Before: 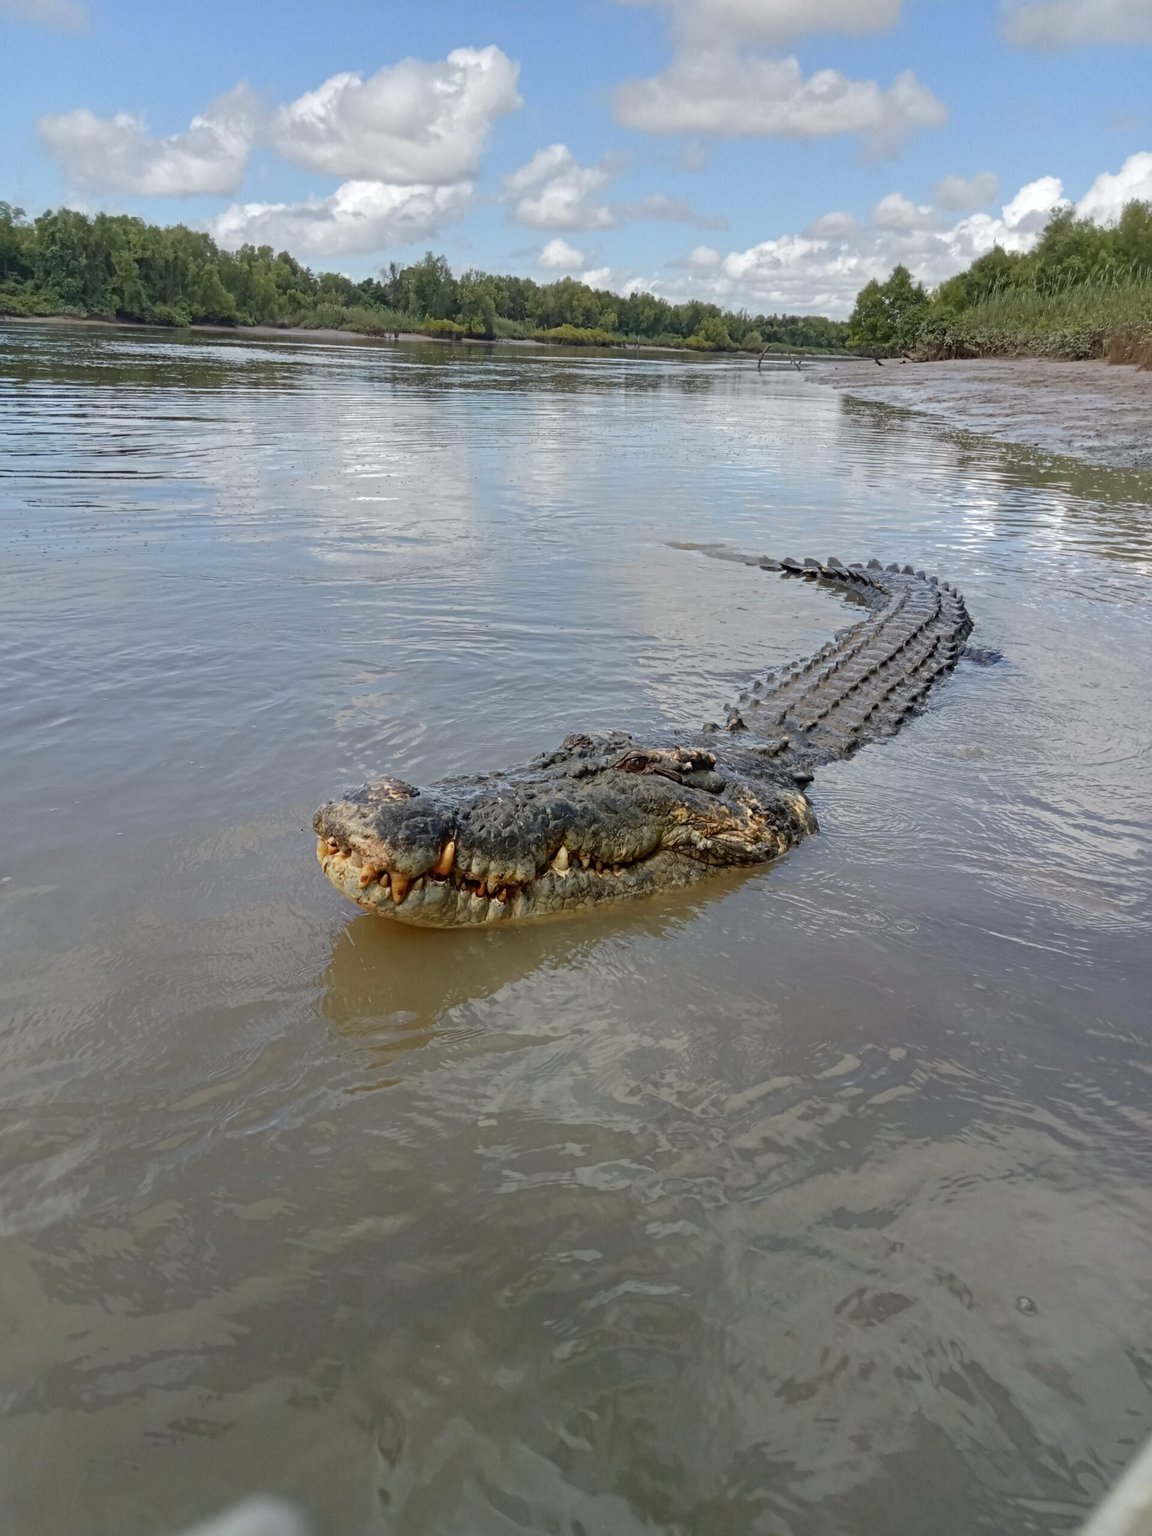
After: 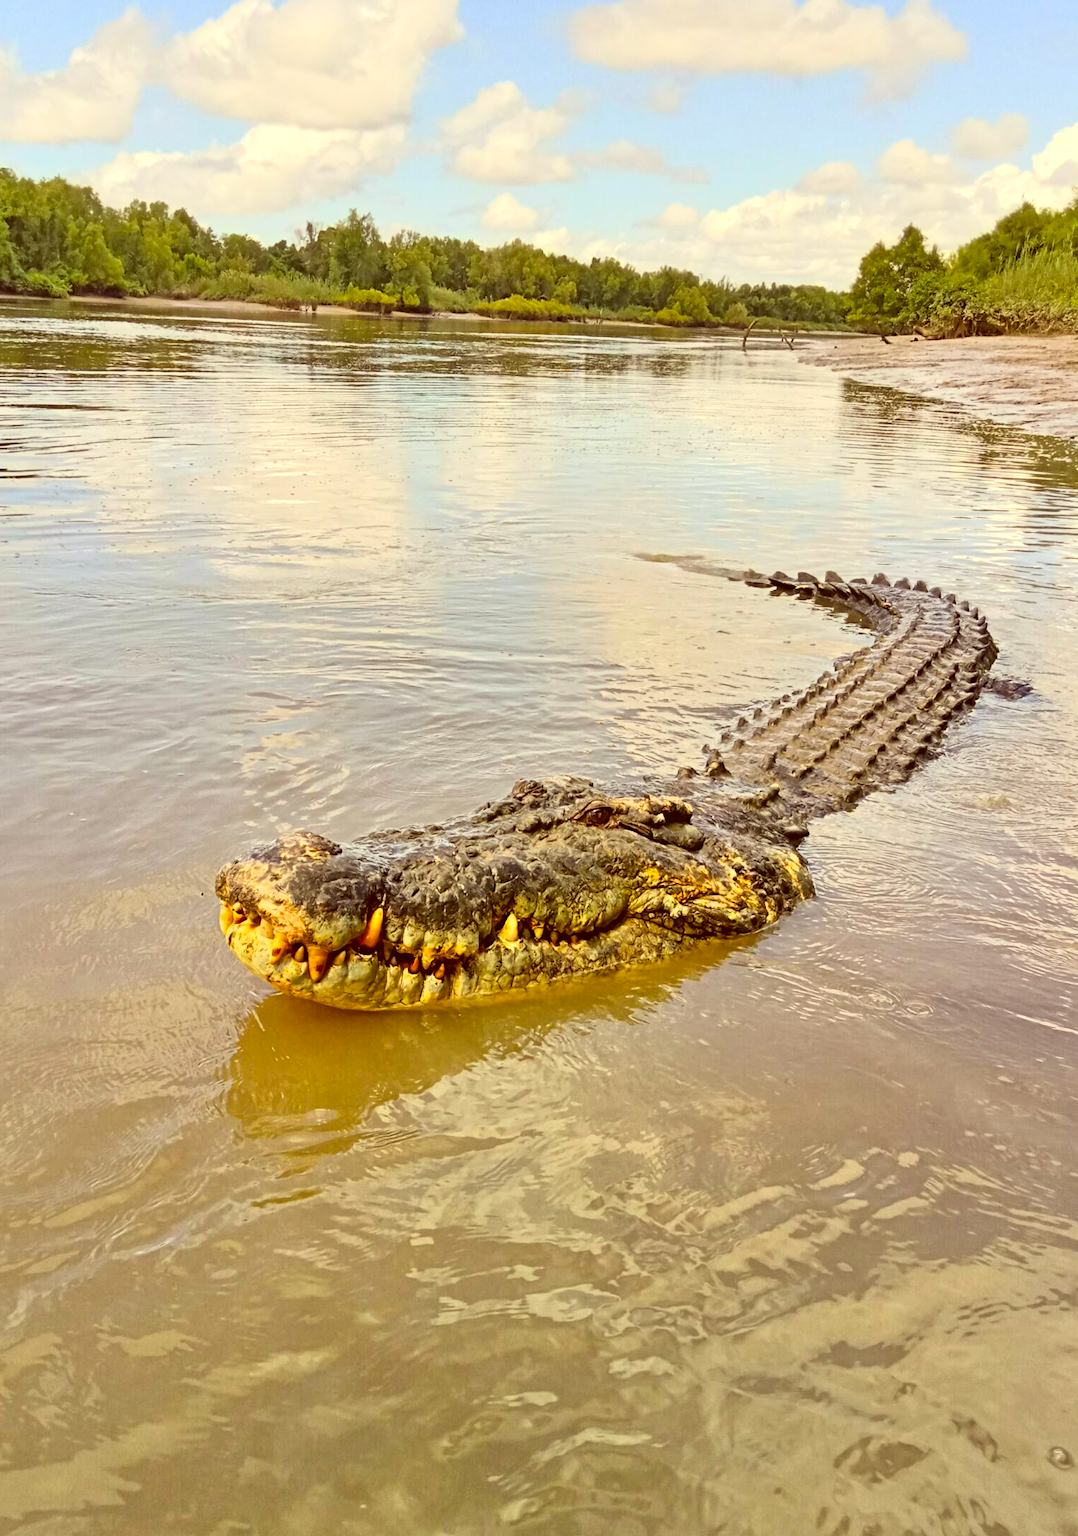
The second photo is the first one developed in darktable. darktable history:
tone curve: curves: ch0 [(0, 0.001) (0.139, 0.096) (0.311, 0.278) (0.495, 0.531) (0.718, 0.816) (0.841, 0.909) (1, 0.967)]; ch1 [(0, 0) (0.272, 0.249) (0.388, 0.385) (0.469, 0.456) (0.495, 0.497) (0.538, 0.554) (0.578, 0.605) (0.707, 0.778) (1, 1)]; ch2 [(0, 0) (0.125, 0.089) (0.353, 0.329) (0.443, 0.408) (0.502, 0.499) (0.557, 0.542) (0.608, 0.635) (1, 1)], color space Lab, linked channels, preserve colors none
color correction: highlights a* 1.1, highlights b* 24.59, shadows a* 15.98, shadows b* 24.4
color balance rgb: power › hue 328.45°, global offset › luminance 0.485%, linear chroma grading › shadows -8.124%, linear chroma grading › global chroma 9.949%, perceptual saturation grading › global saturation 30.316%, perceptual brilliance grading › highlights 13.739%, perceptual brilliance grading › mid-tones 8.183%, perceptual brilliance grading › shadows -17.803%, global vibrance 10.005%
crop: left 11.456%, top 4.935%, right 9.576%, bottom 10.553%
tone equalizer: -7 EV 0.141 EV, -6 EV 0.567 EV, -5 EV 1.16 EV, -4 EV 1.36 EV, -3 EV 1.16 EV, -2 EV 0.6 EV, -1 EV 0.148 EV
